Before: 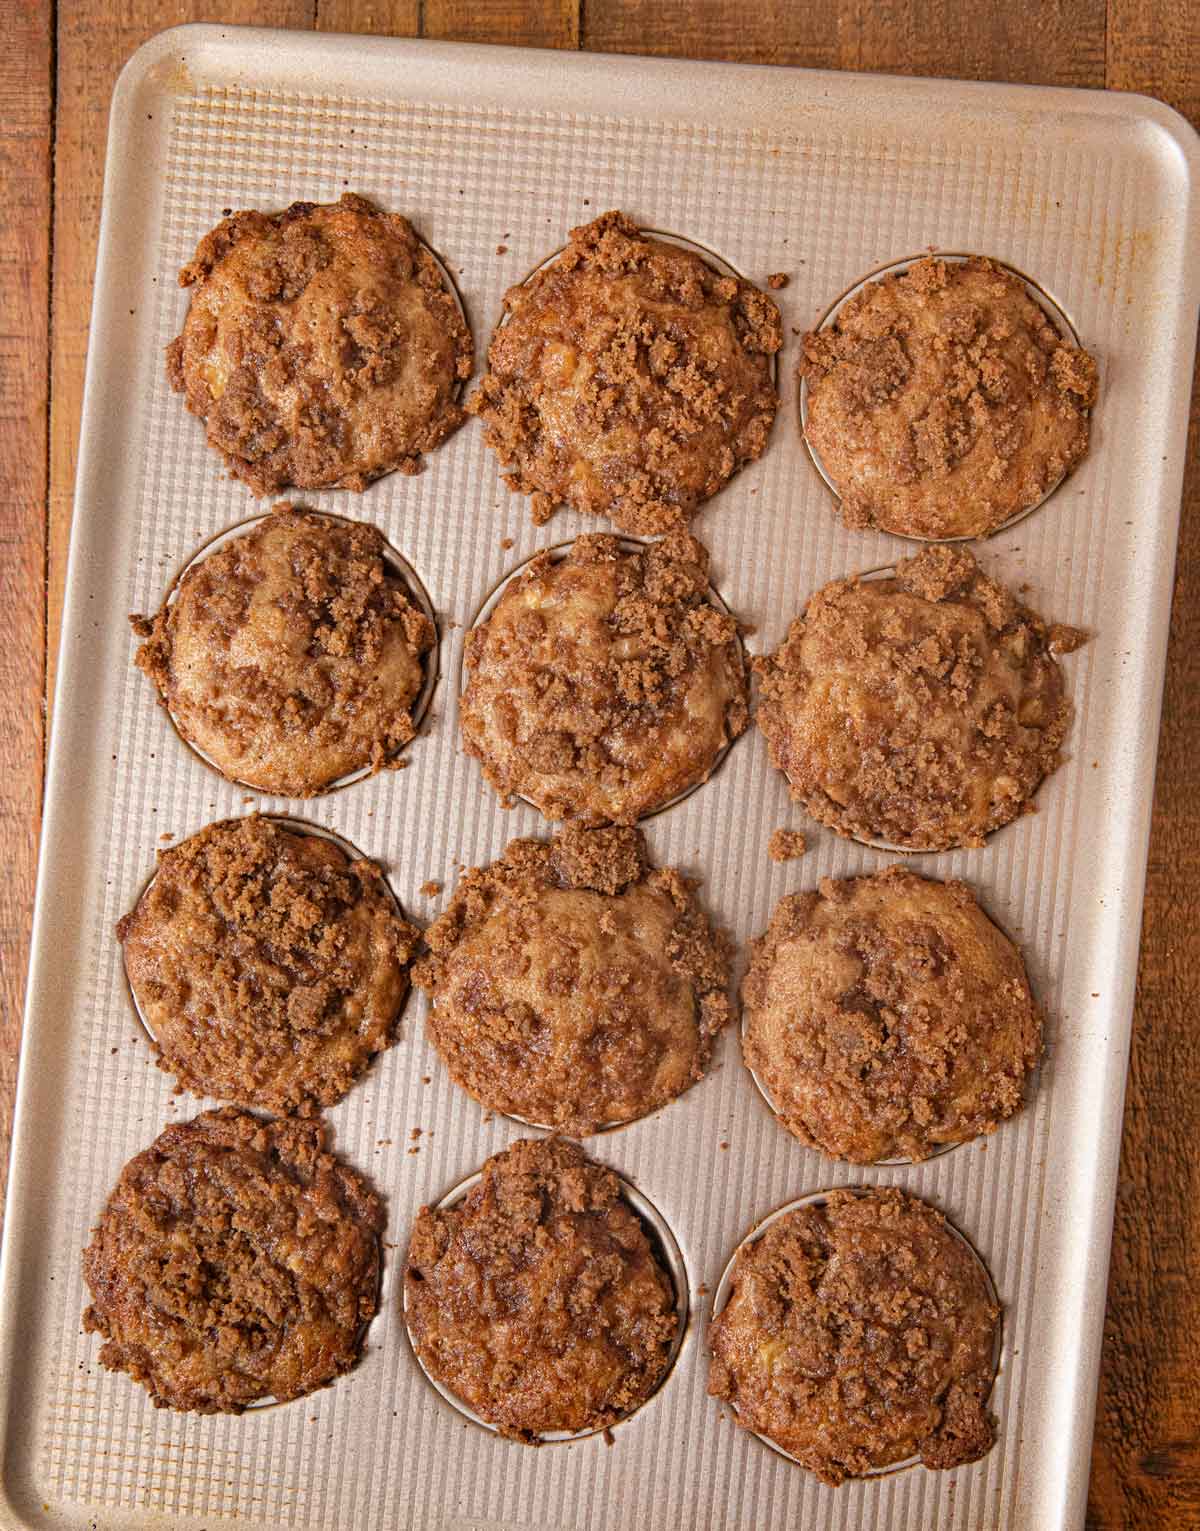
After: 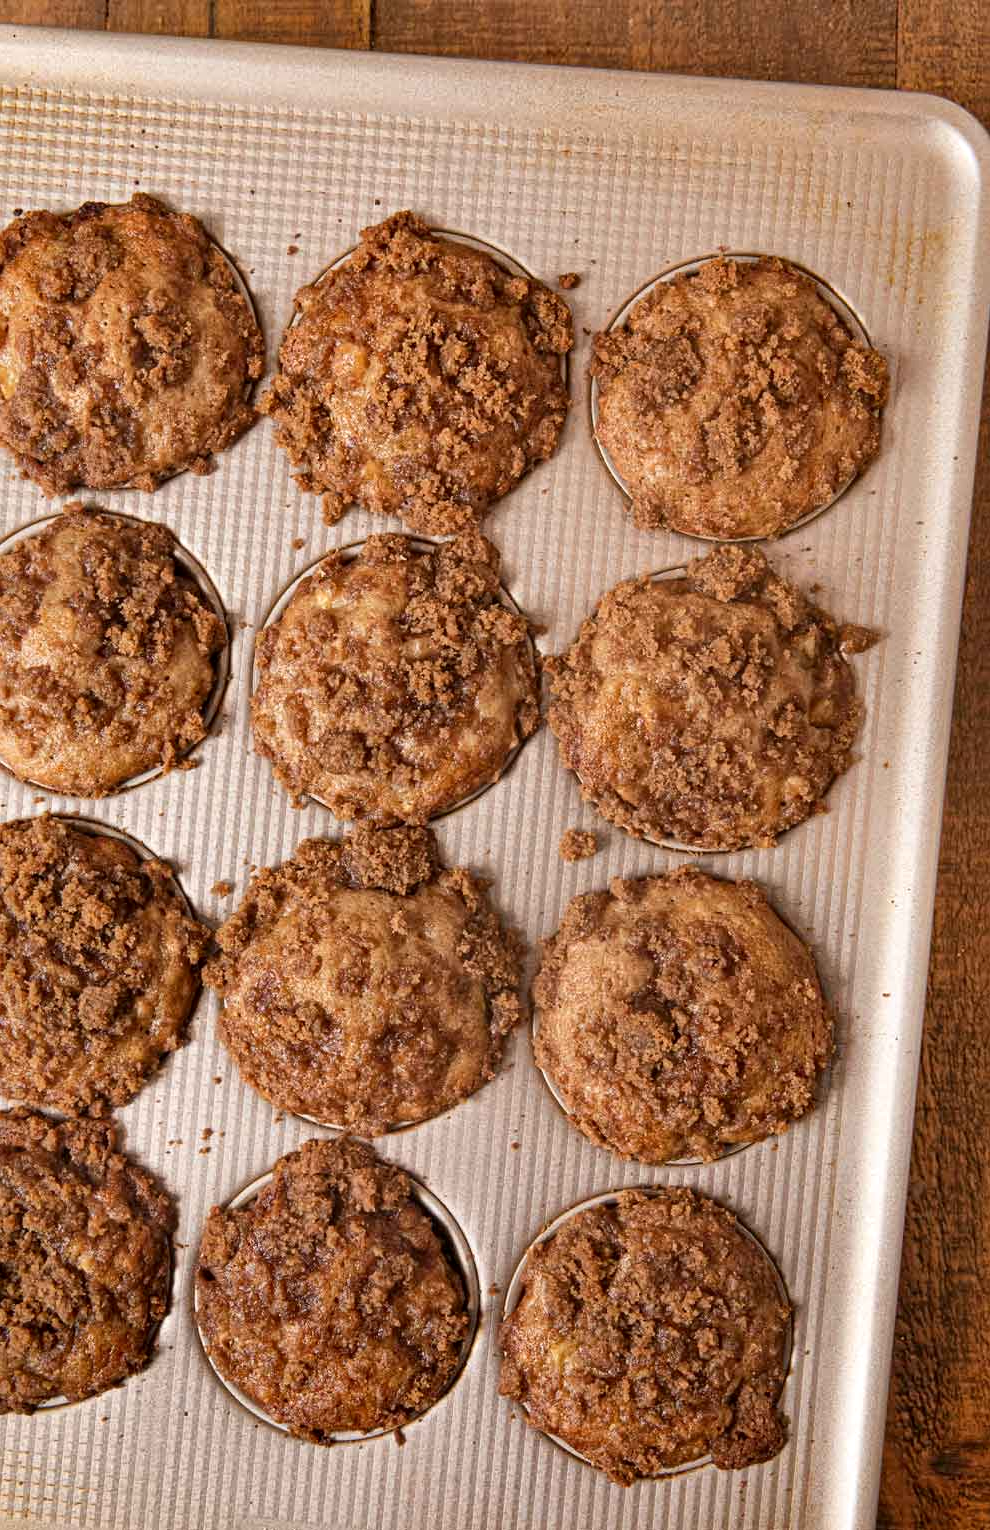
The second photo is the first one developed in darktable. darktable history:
local contrast: mode bilateral grid, contrast 20, coarseness 51, detail 141%, midtone range 0.2
crop: left 17.432%, bottom 0.032%
